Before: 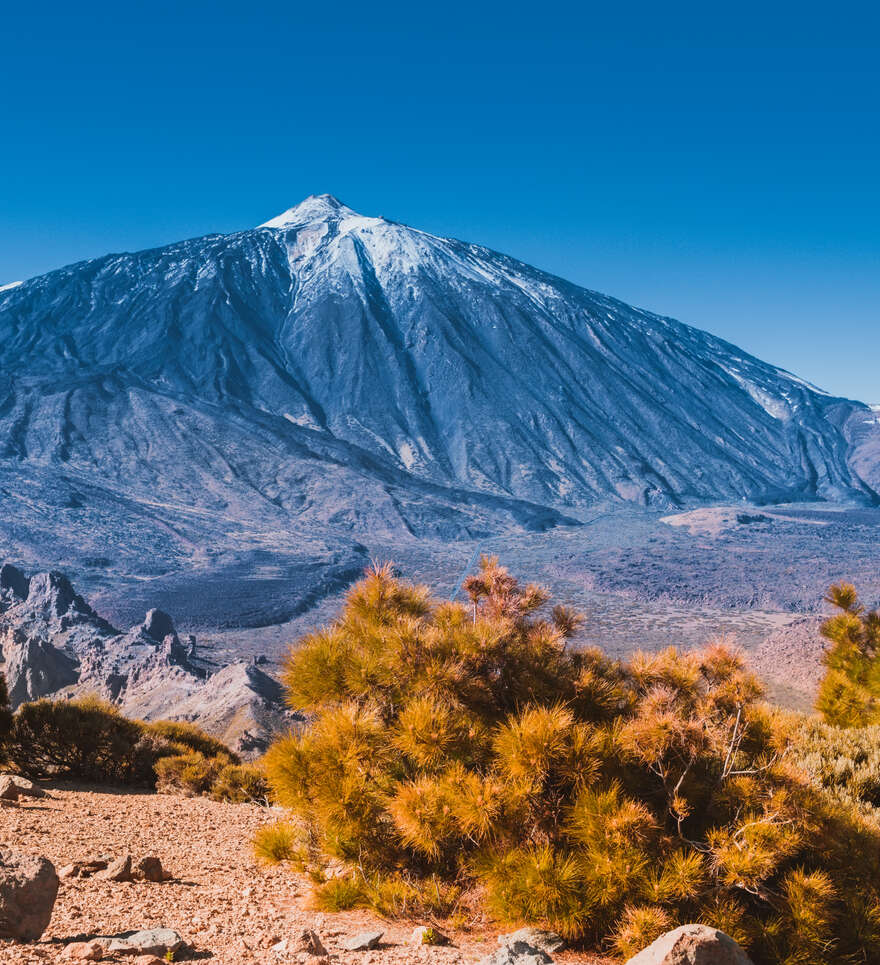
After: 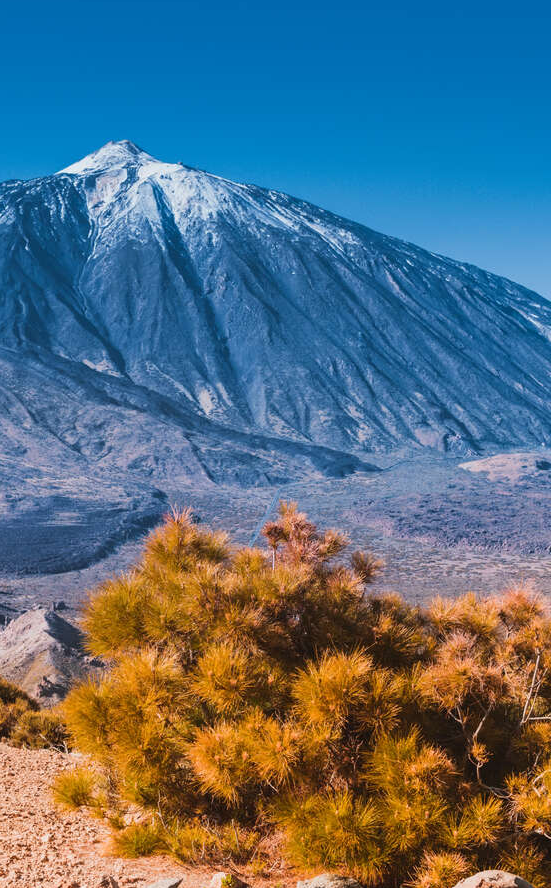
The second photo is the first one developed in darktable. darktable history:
crop and rotate: left 23.045%, top 5.619%, right 14.236%, bottom 2.34%
